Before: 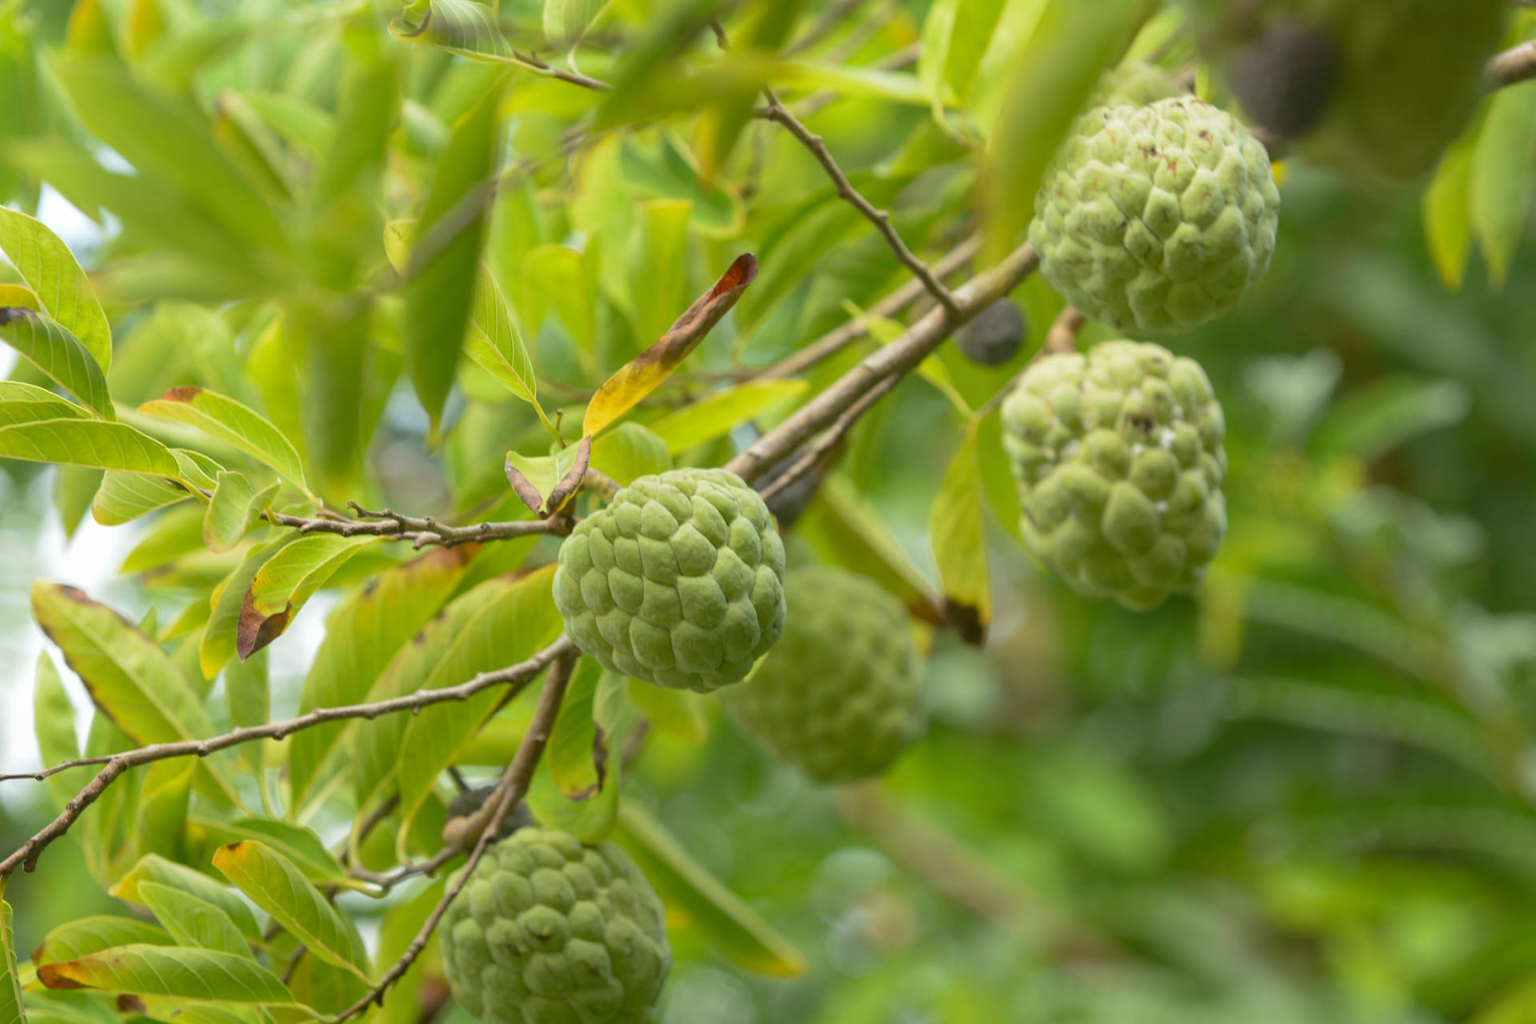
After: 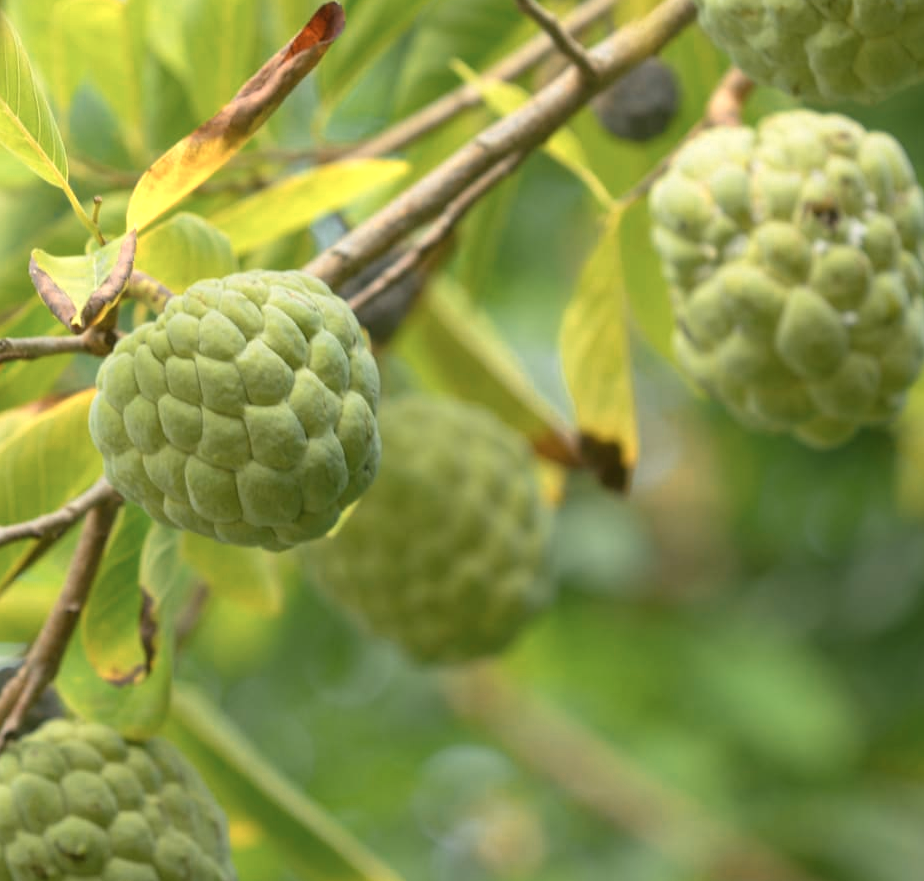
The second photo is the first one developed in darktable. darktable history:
crop: left 31.366%, top 24.611%, right 20.476%, bottom 6.534%
color zones: curves: ch0 [(0.018, 0.548) (0.197, 0.654) (0.425, 0.447) (0.605, 0.658) (0.732, 0.579)]; ch1 [(0.105, 0.531) (0.224, 0.531) (0.386, 0.39) (0.618, 0.456) (0.732, 0.456) (0.956, 0.421)]; ch2 [(0.039, 0.583) (0.215, 0.465) (0.399, 0.544) (0.465, 0.548) (0.614, 0.447) (0.724, 0.43) (0.882, 0.623) (0.956, 0.632)]
